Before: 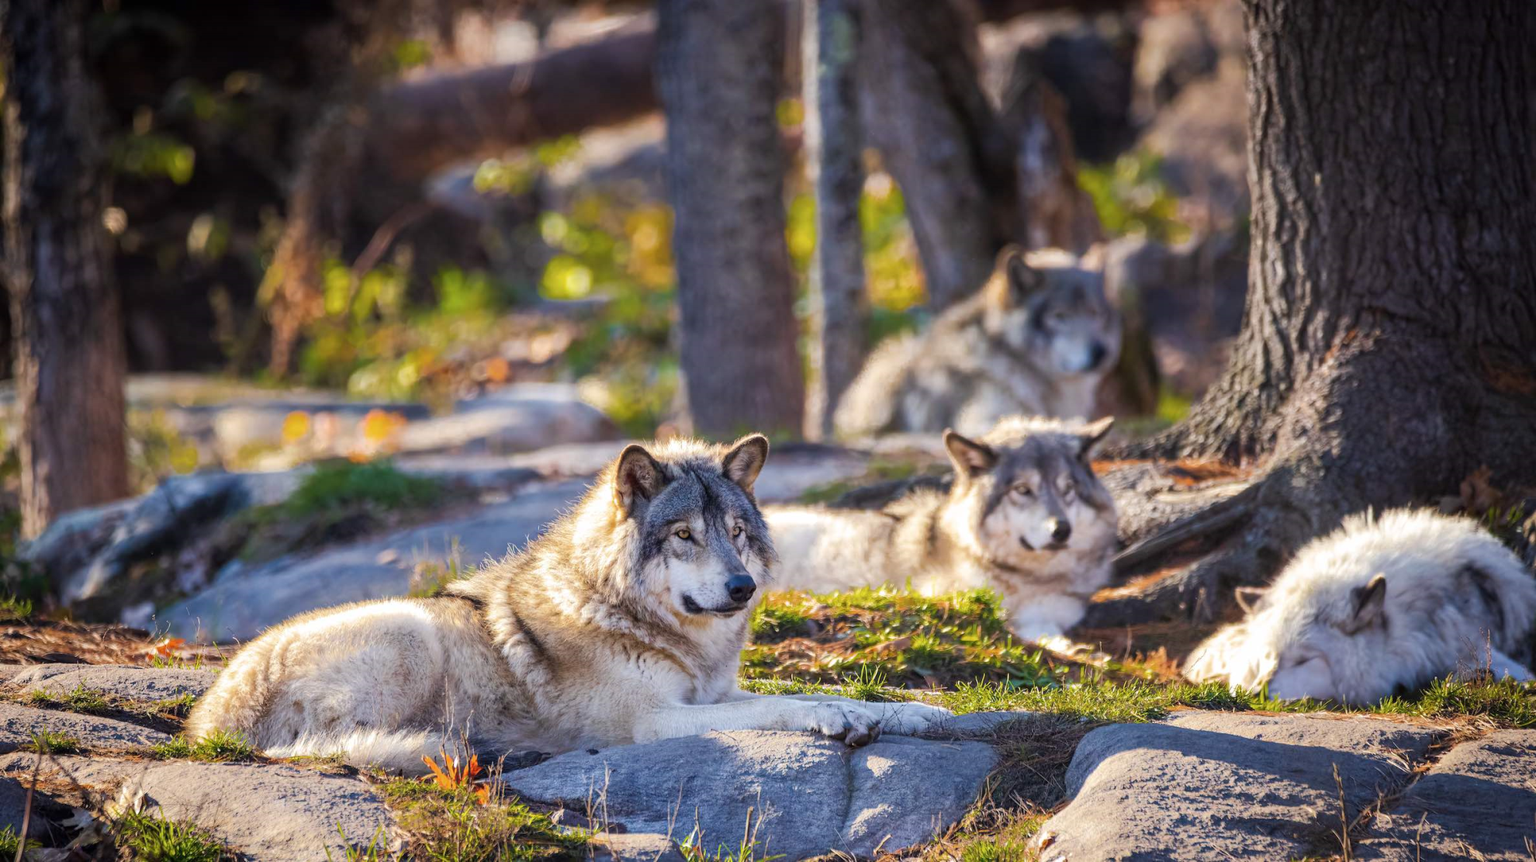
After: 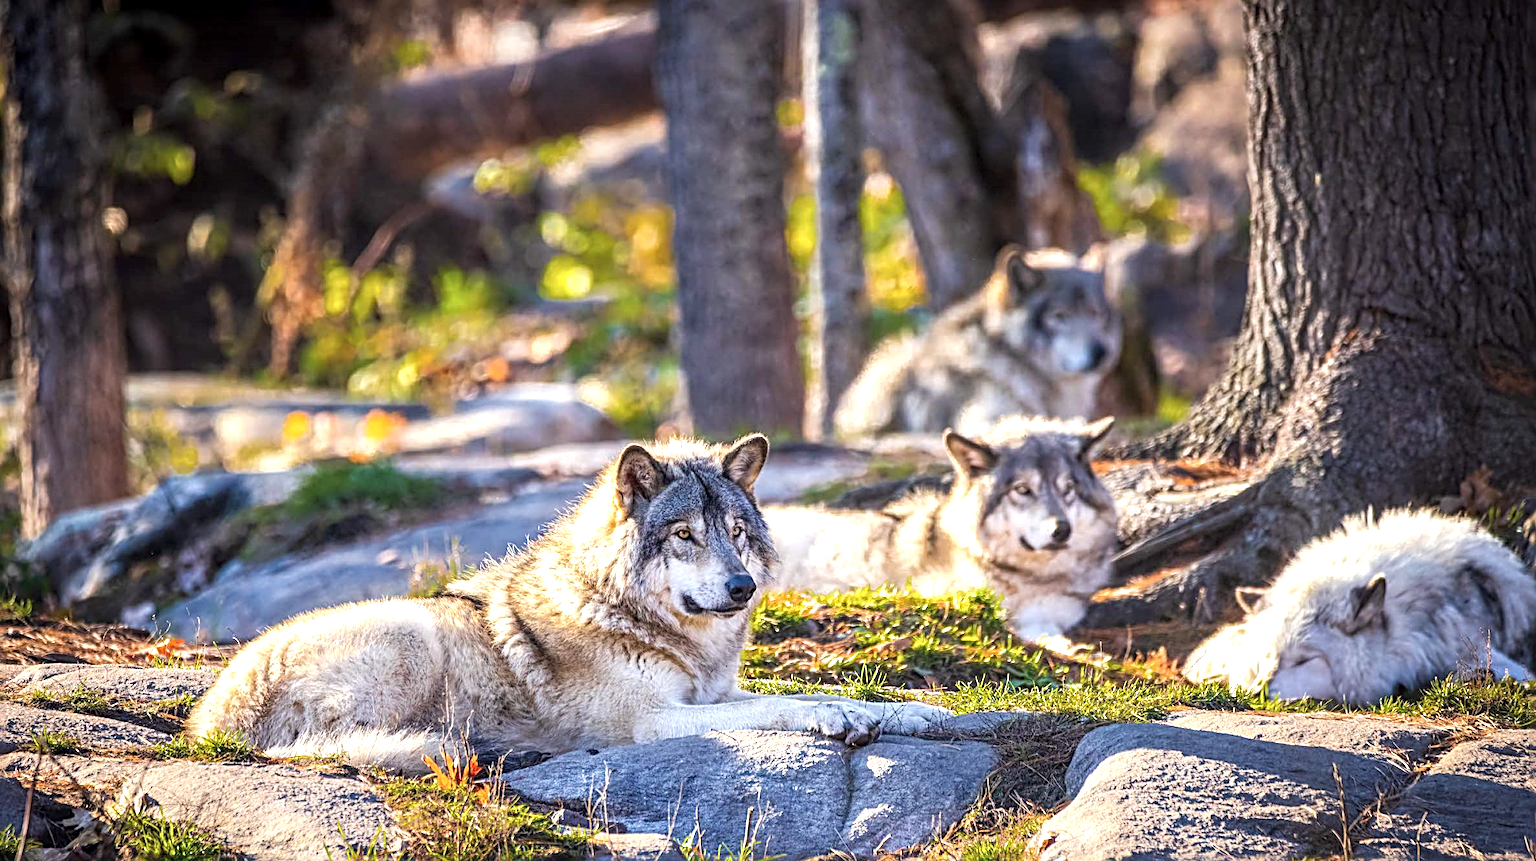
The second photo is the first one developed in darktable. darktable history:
sharpen: radius 2.805, amount 0.711
exposure: exposure 0.601 EV, compensate exposure bias true, compensate highlight preservation false
local contrast: on, module defaults
